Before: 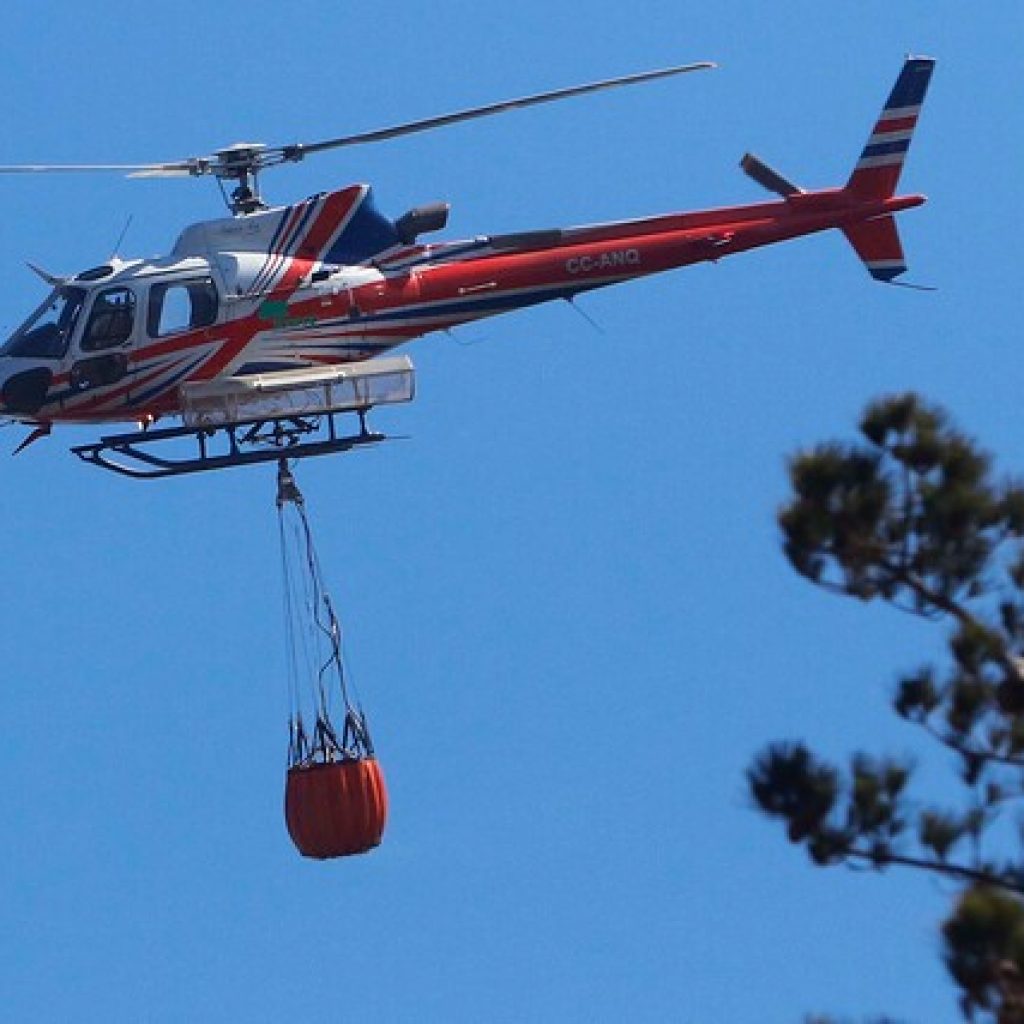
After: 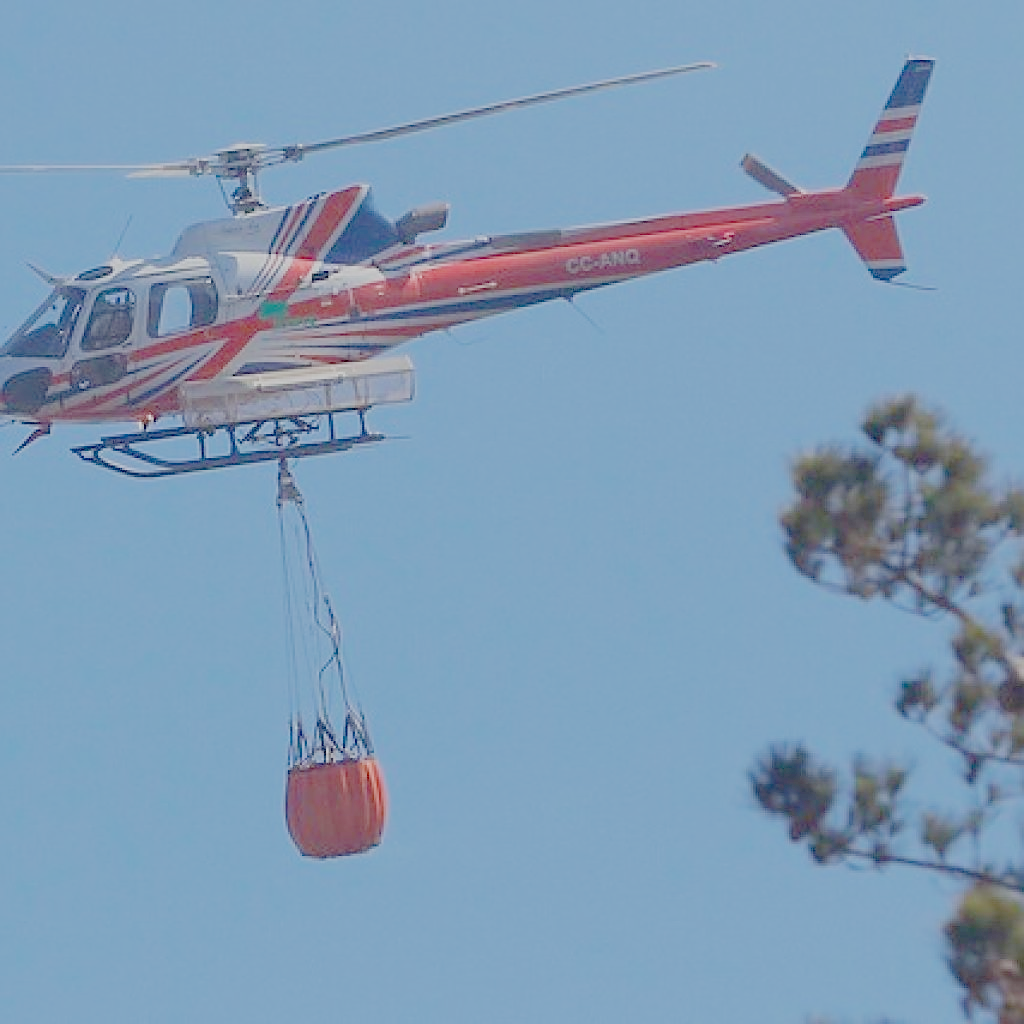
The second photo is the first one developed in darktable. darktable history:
sharpen: on, module defaults
exposure: exposure 0.033 EV
filmic rgb: black relative exposure -8.2 EV, white relative exposure 4.4 EV, threshold 3 EV, hardness 3.93, latitude 50%, contrast 0.765, color science v5 (2021), contrast in shadows safe, contrast in highlights safe
color balance rgb: linear chroma grading › global chroma -3%
